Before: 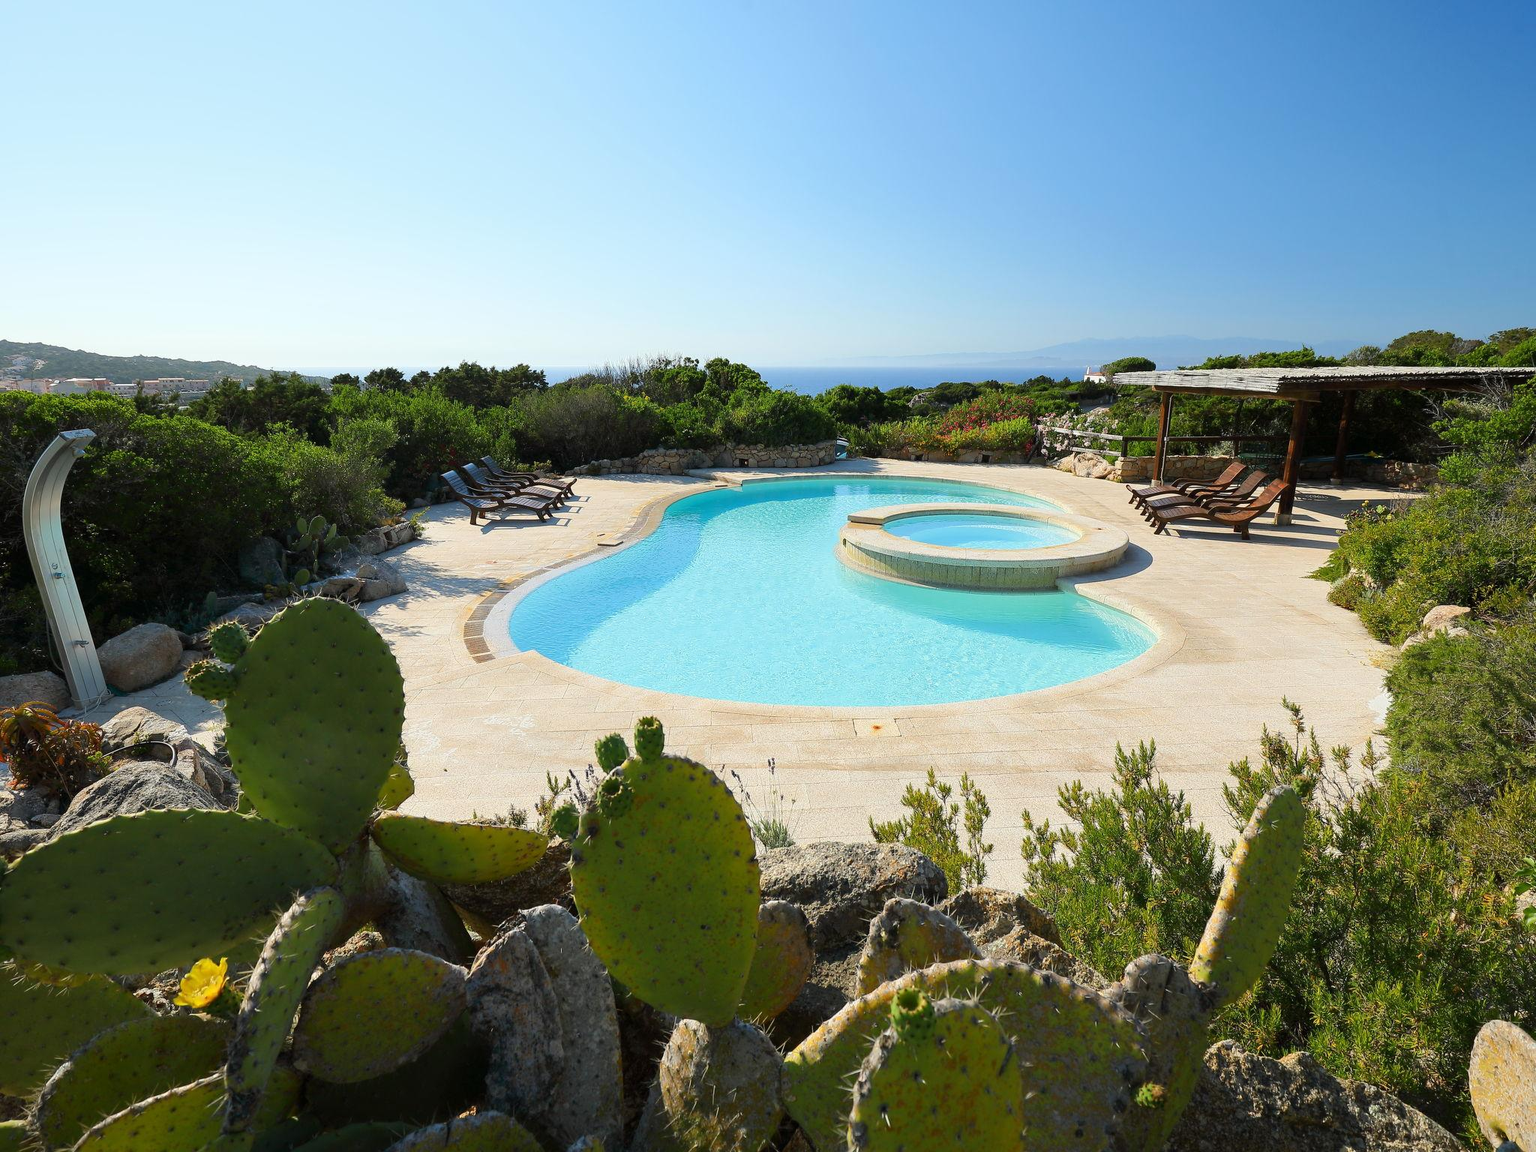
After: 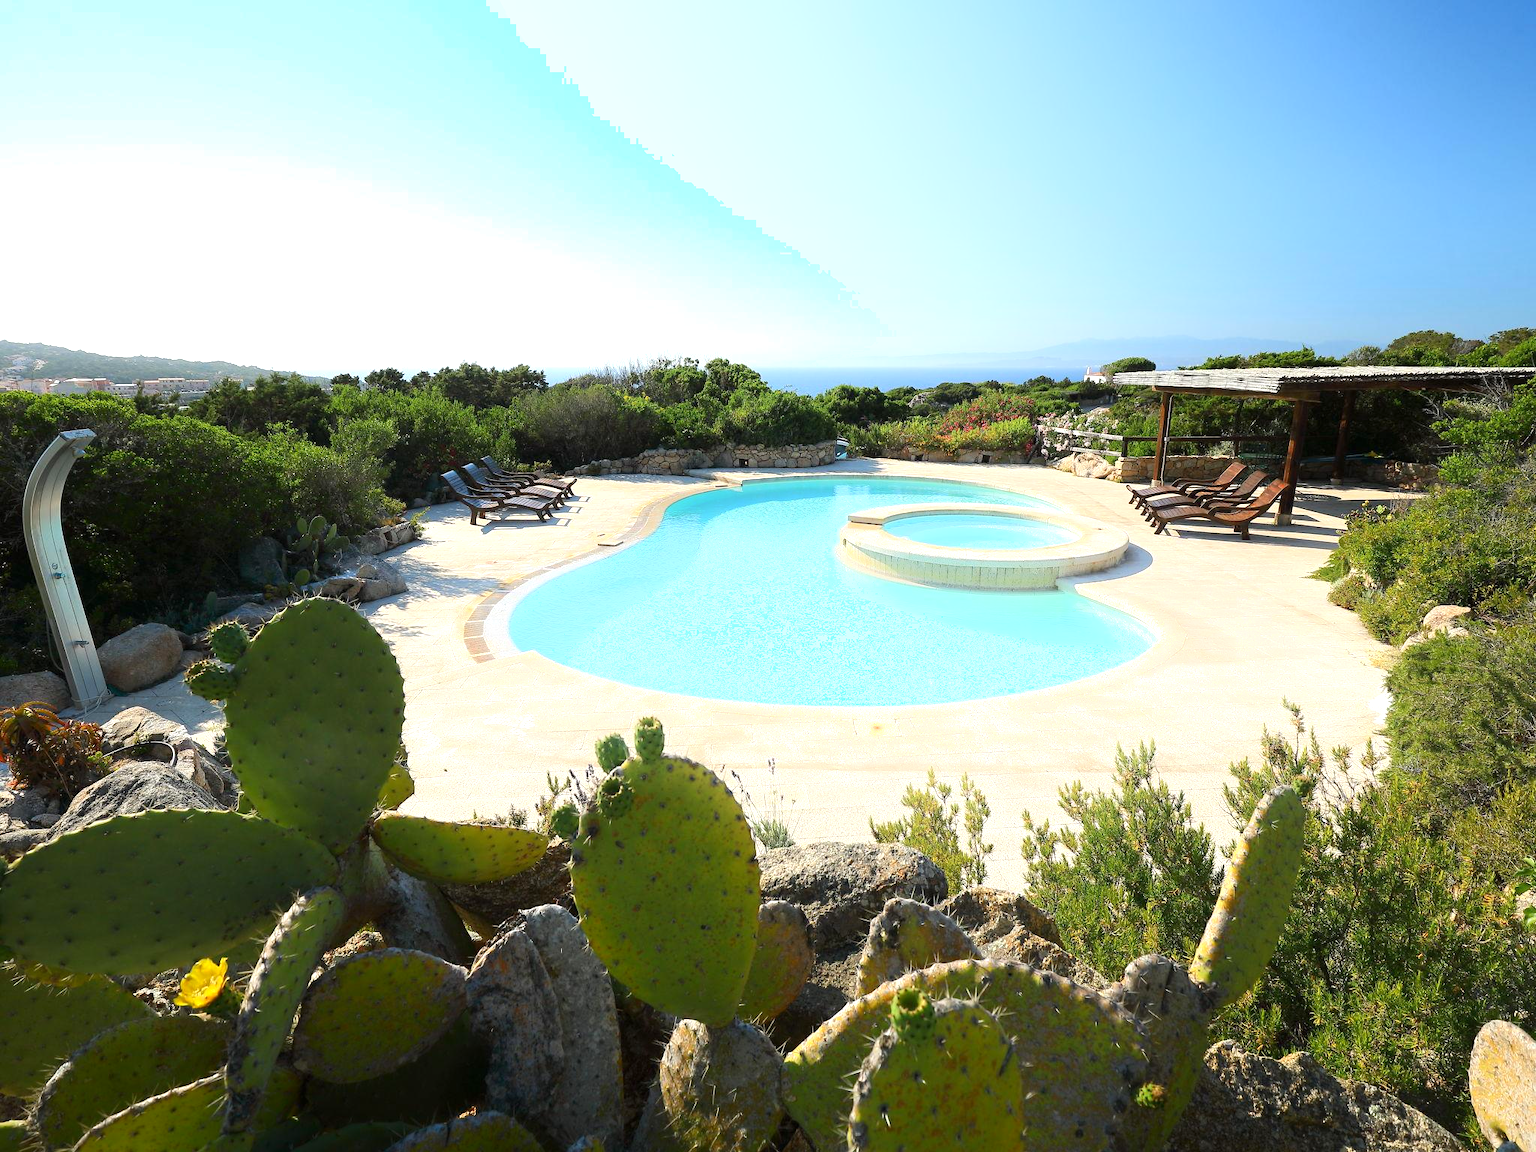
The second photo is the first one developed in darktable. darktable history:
exposure: black level correction 0, exposure 0.5 EV, compensate exposure bias true, compensate highlight preservation false
shadows and highlights: shadows -40.15, highlights 62.88, soften with gaussian
